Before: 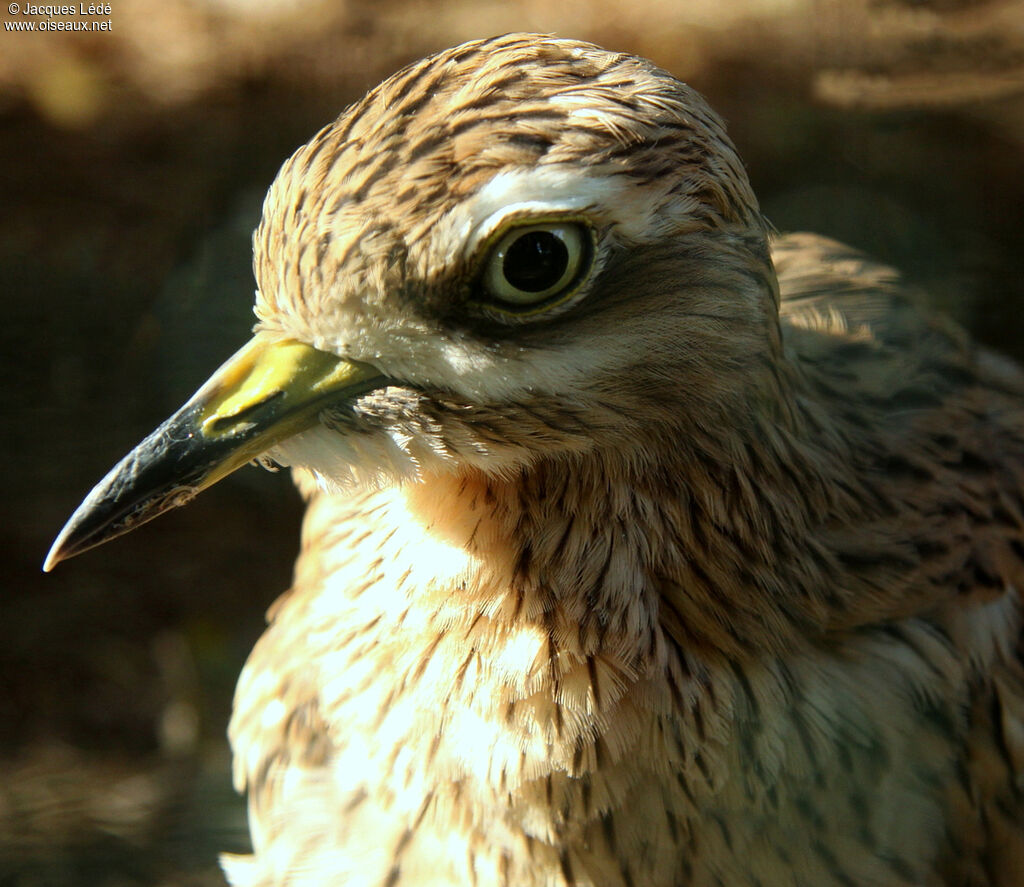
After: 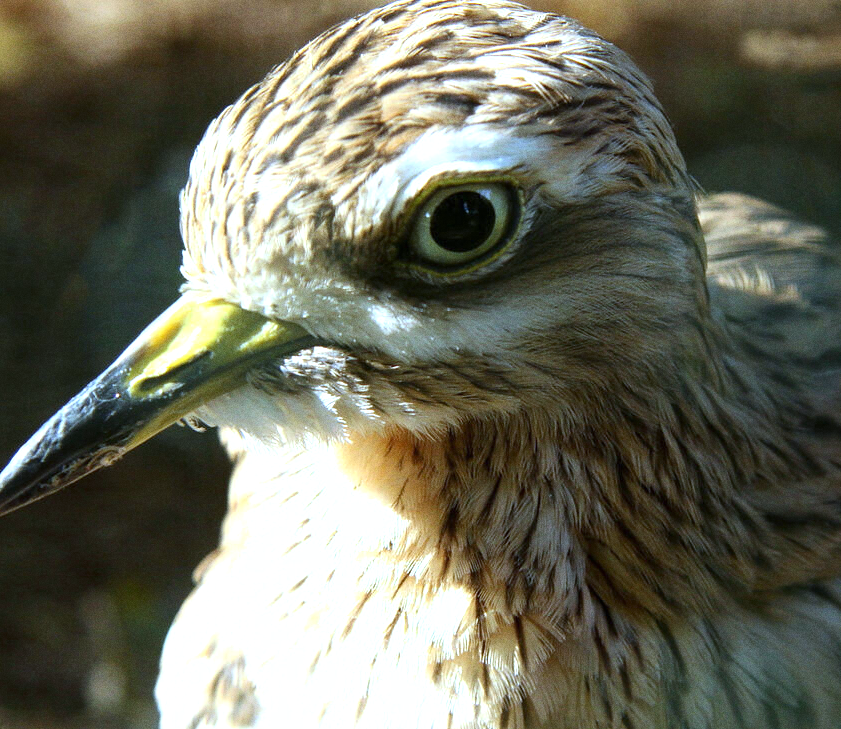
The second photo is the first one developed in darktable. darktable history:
crop and rotate: left 7.196%, top 4.574%, right 10.605%, bottom 13.178%
grain: on, module defaults
white balance: red 0.871, blue 1.249
exposure: black level correction 0, exposure 0.7 EV, compensate exposure bias true, compensate highlight preservation false
